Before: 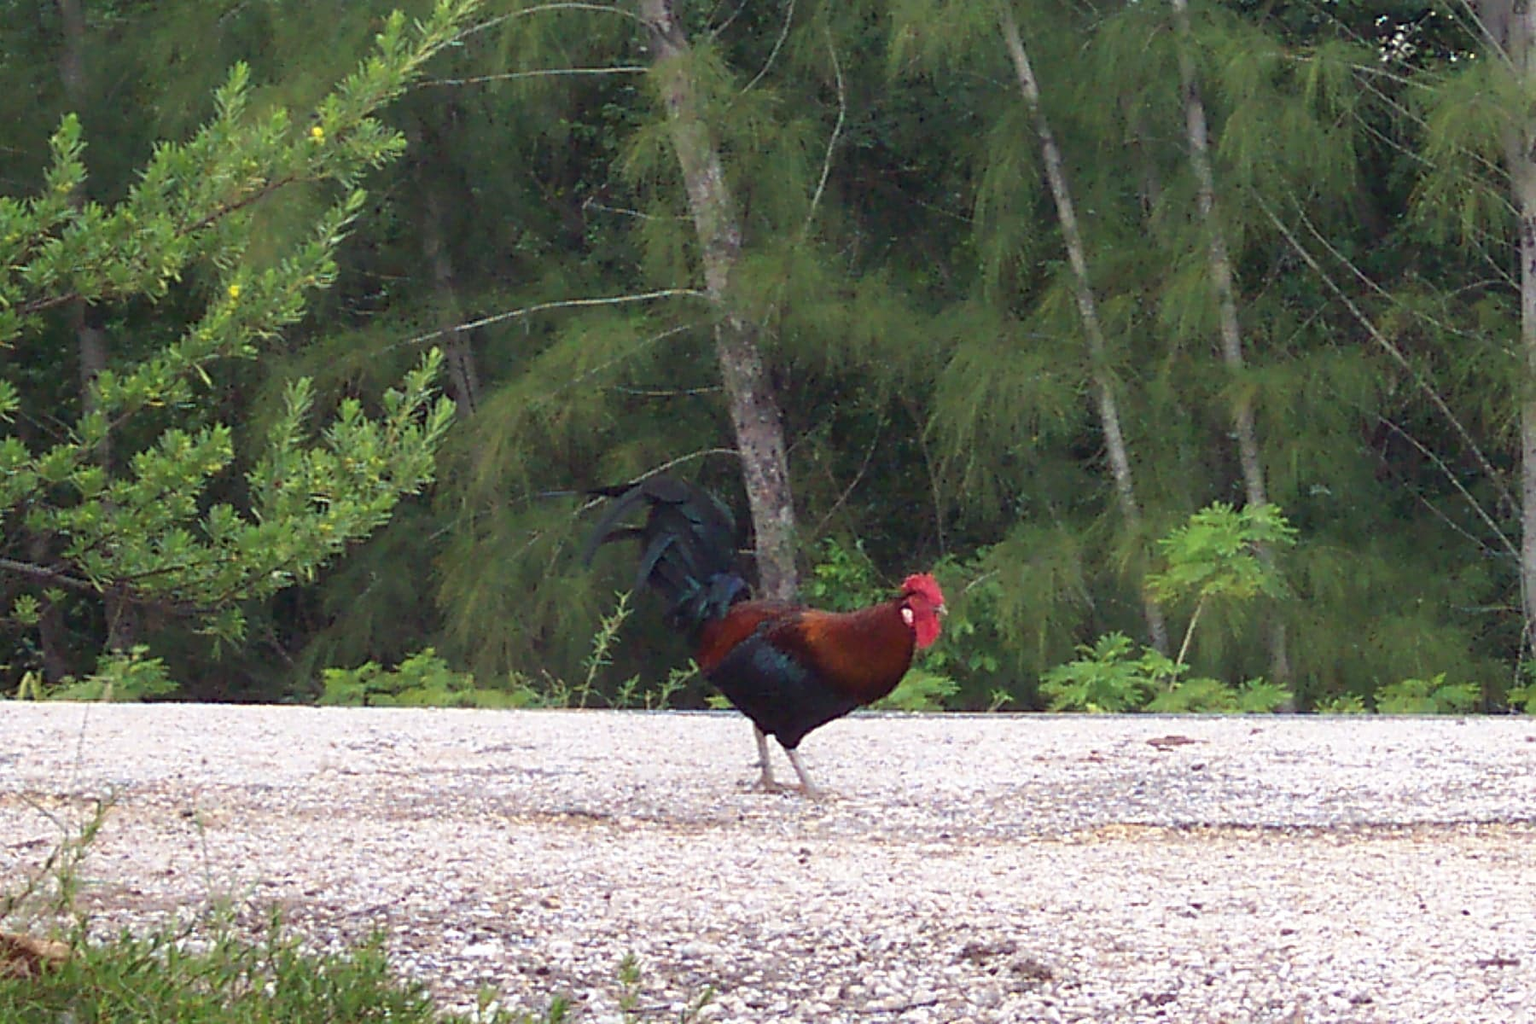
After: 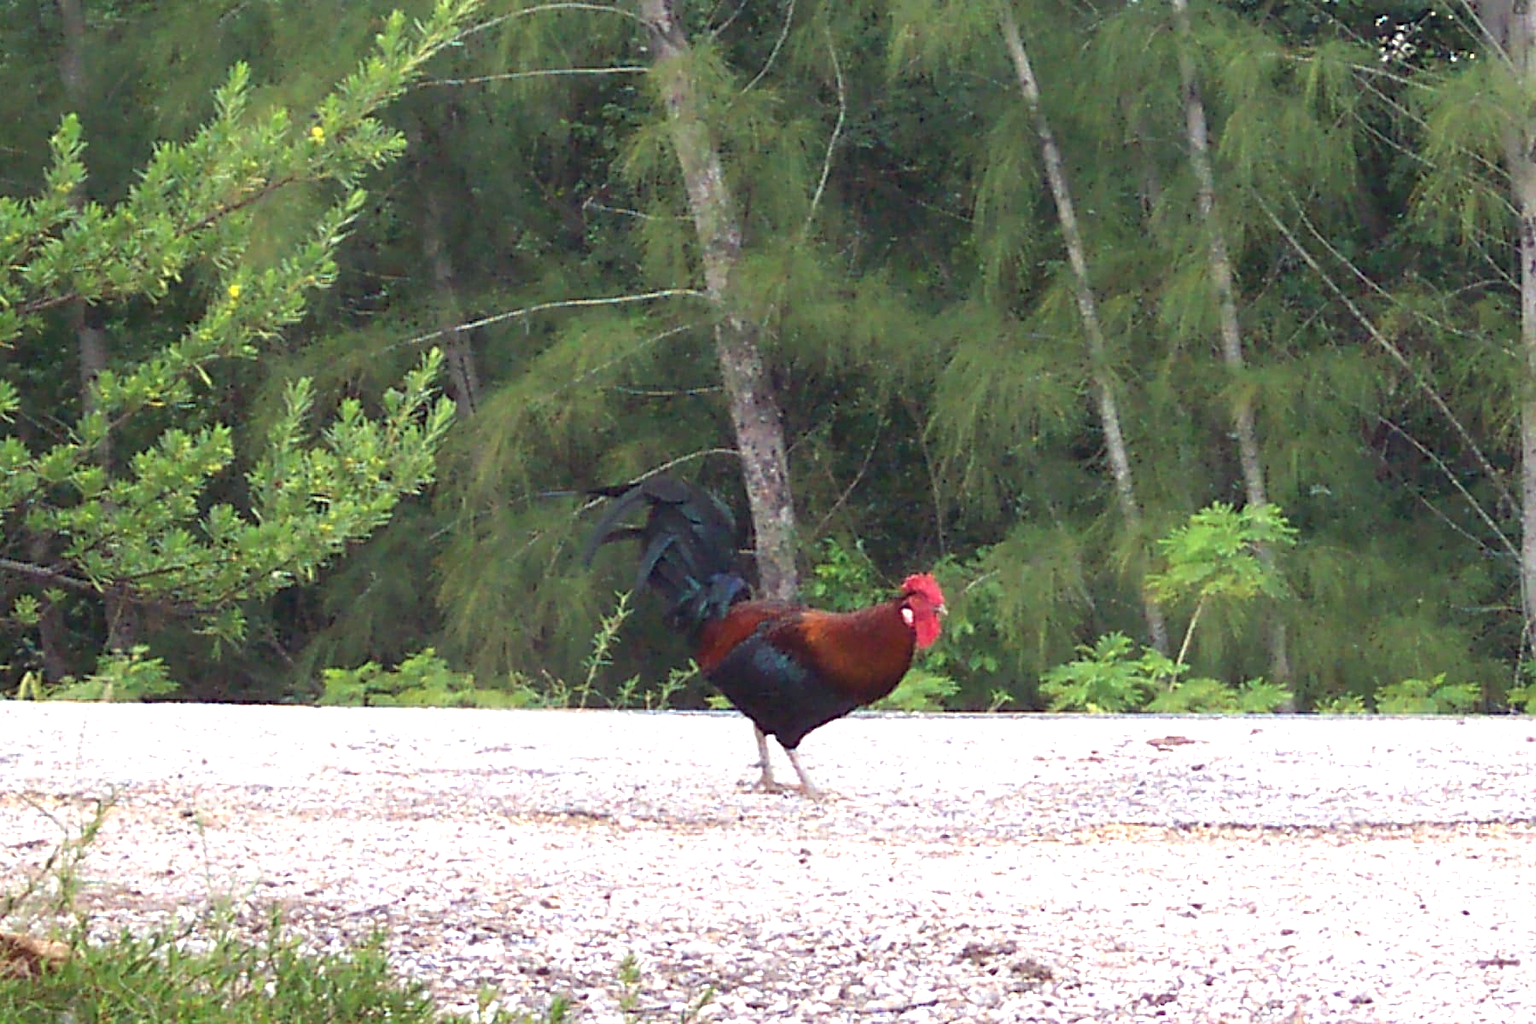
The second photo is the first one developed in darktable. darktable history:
exposure: exposure 0.6 EV, compensate highlight preservation false
